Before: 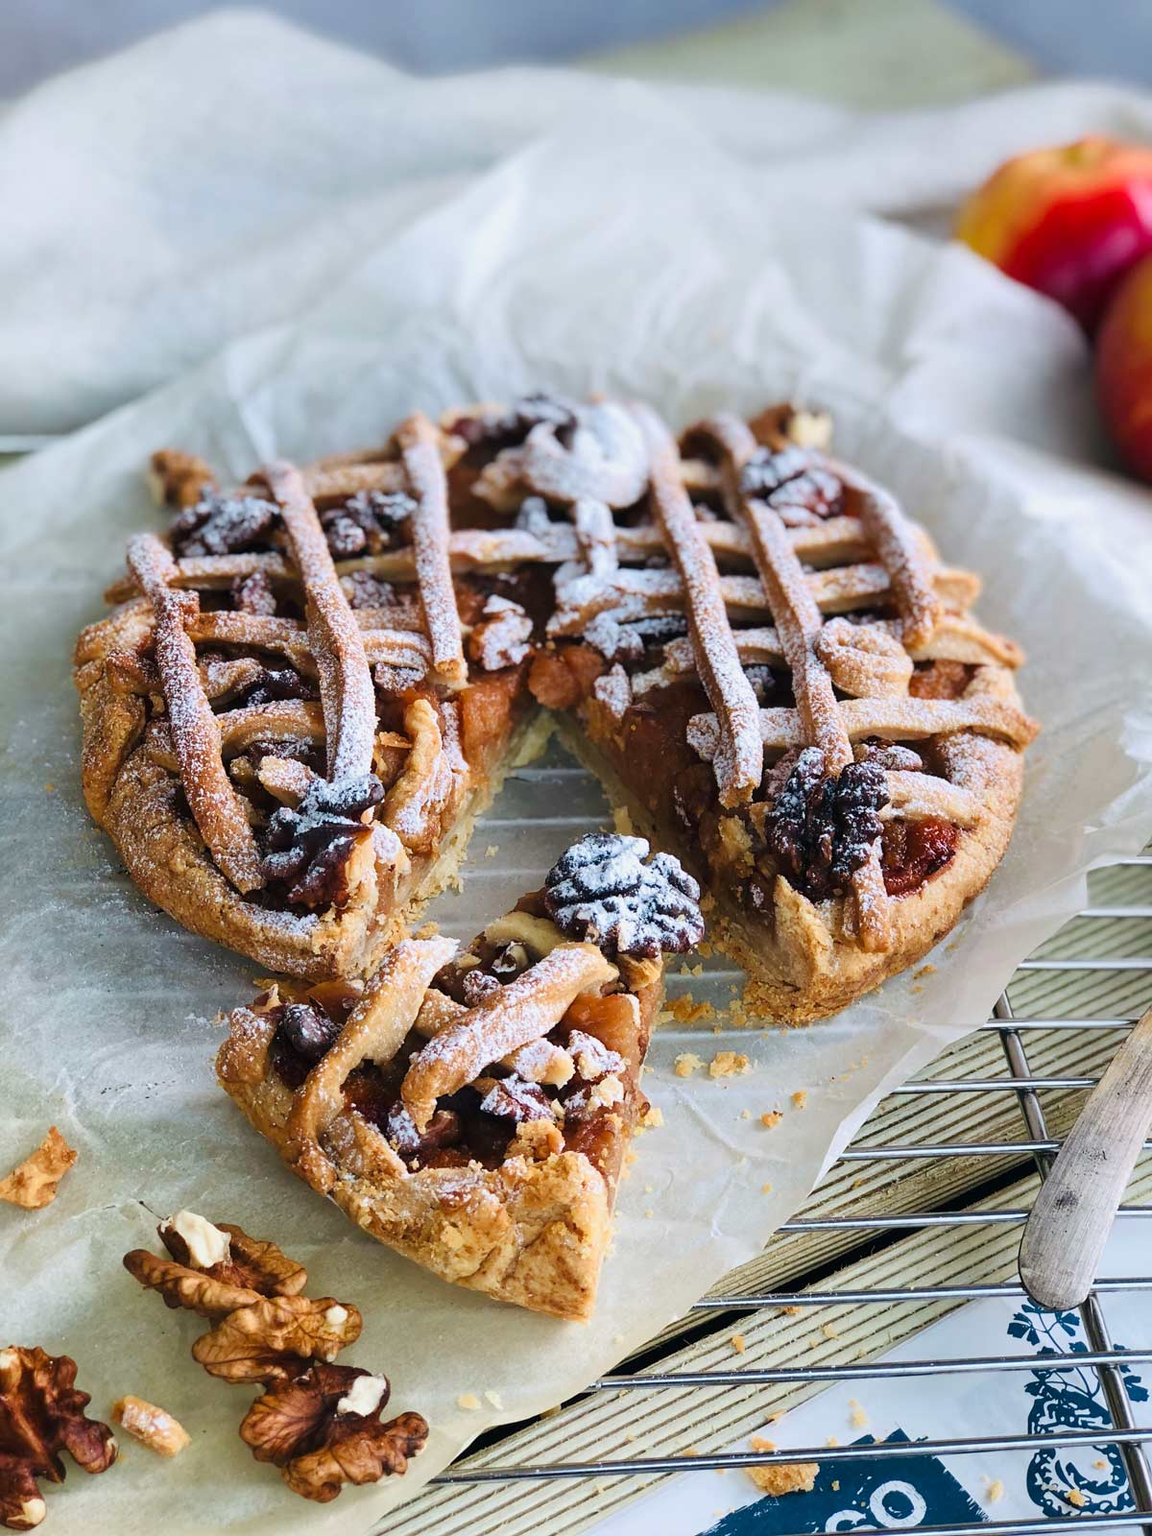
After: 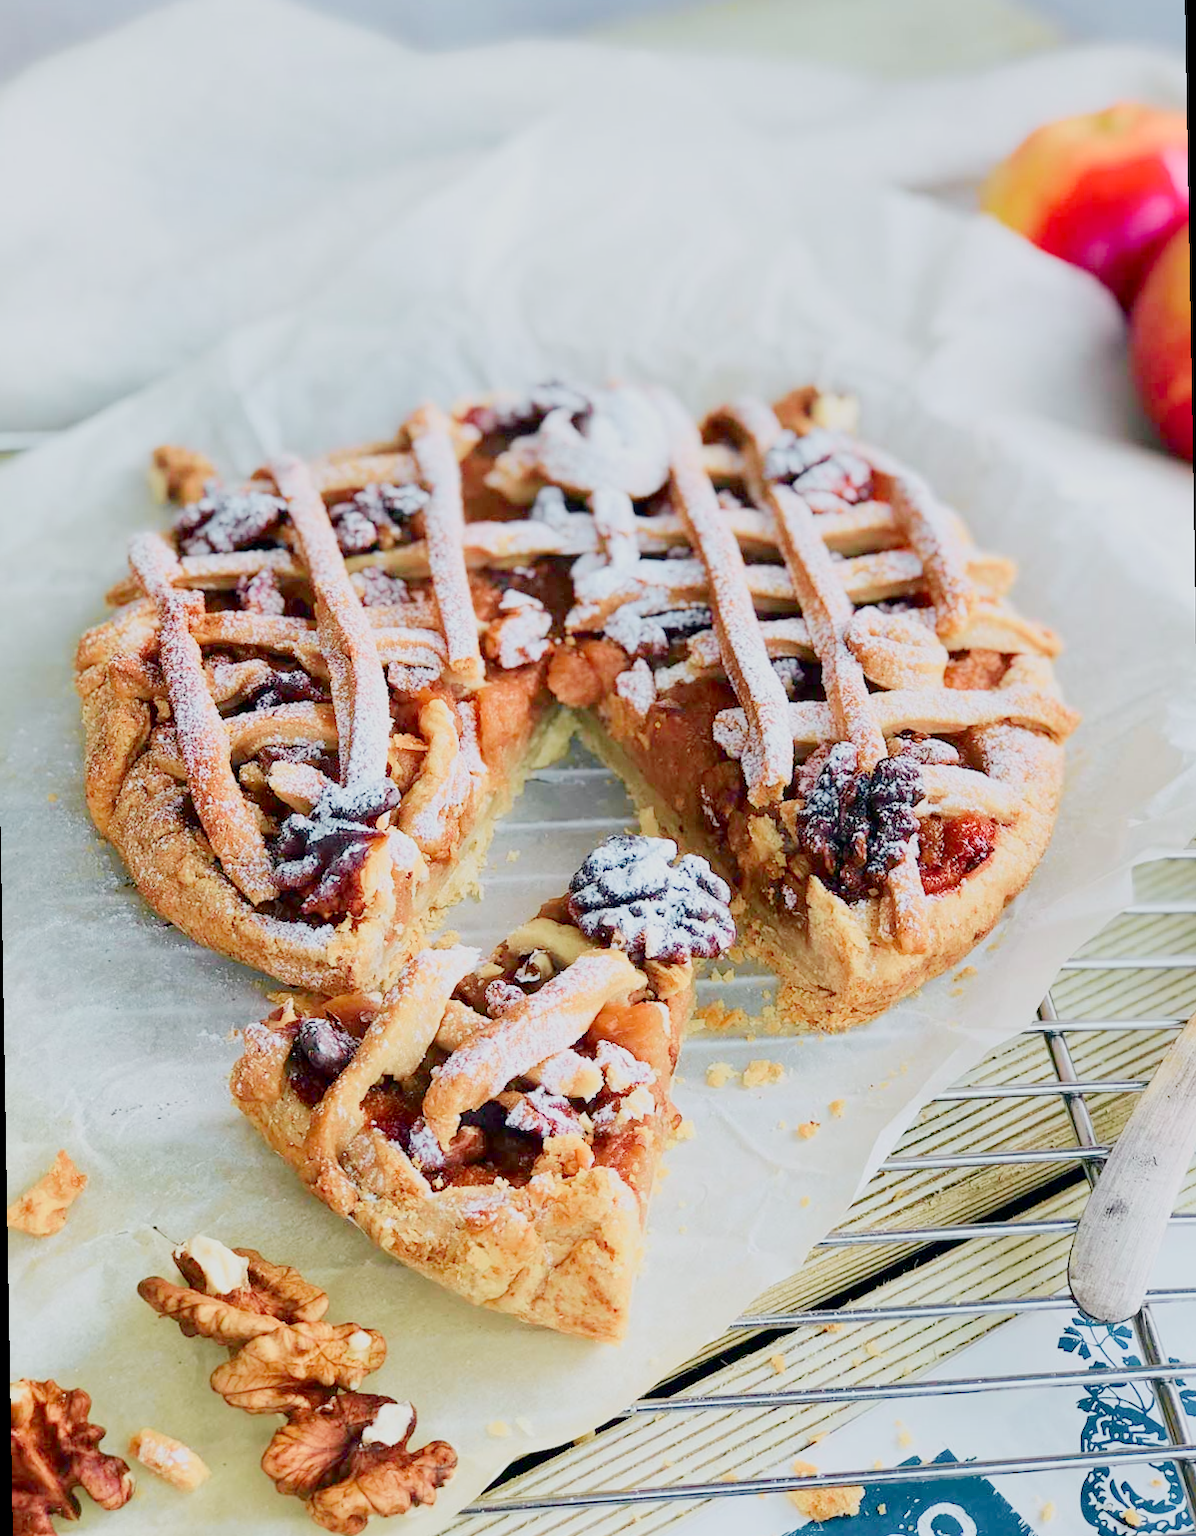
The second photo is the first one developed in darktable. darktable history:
exposure: black level correction 0, exposure 1.45 EV, compensate exposure bias true, compensate highlight preservation false
rotate and perspective: rotation -1°, crop left 0.011, crop right 0.989, crop top 0.025, crop bottom 0.975
filmic rgb: black relative exposure -7 EV, white relative exposure 6 EV, threshold 3 EV, target black luminance 0%, hardness 2.73, latitude 61.22%, contrast 0.691, highlights saturation mix 10%, shadows ↔ highlights balance -0.073%, preserve chrominance no, color science v4 (2020), iterations of high-quality reconstruction 10, contrast in shadows soft, contrast in highlights soft, enable highlight reconstruction true
tone curve: curves: ch0 [(0, 0) (0.058, 0.027) (0.214, 0.183) (0.304, 0.288) (0.522, 0.549) (0.658, 0.7) (0.741, 0.775) (0.844, 0.866) (0.986, 0.957)]; ch1 [(0, 0) (0.172, 0.123) (0.312, 0.296) (0.437, 0.429) (0.471, 0.469) (0.502, 0.5) (0.513, 0.515) (0.572, 0.603) (0.617, 0.653) (0.68, 0.724) (0.889, 0.924) (1, 1)]; ch2 [(0, 0) (0.411, 0.424) (0.489, 0.49) (0.502, 0.5) (0.517, 0.519) (0.549, 0.578) (0.604, 0.628) (0.693, 0.686) (1, 1)], color space Lab, independent channels, preserve colors none
